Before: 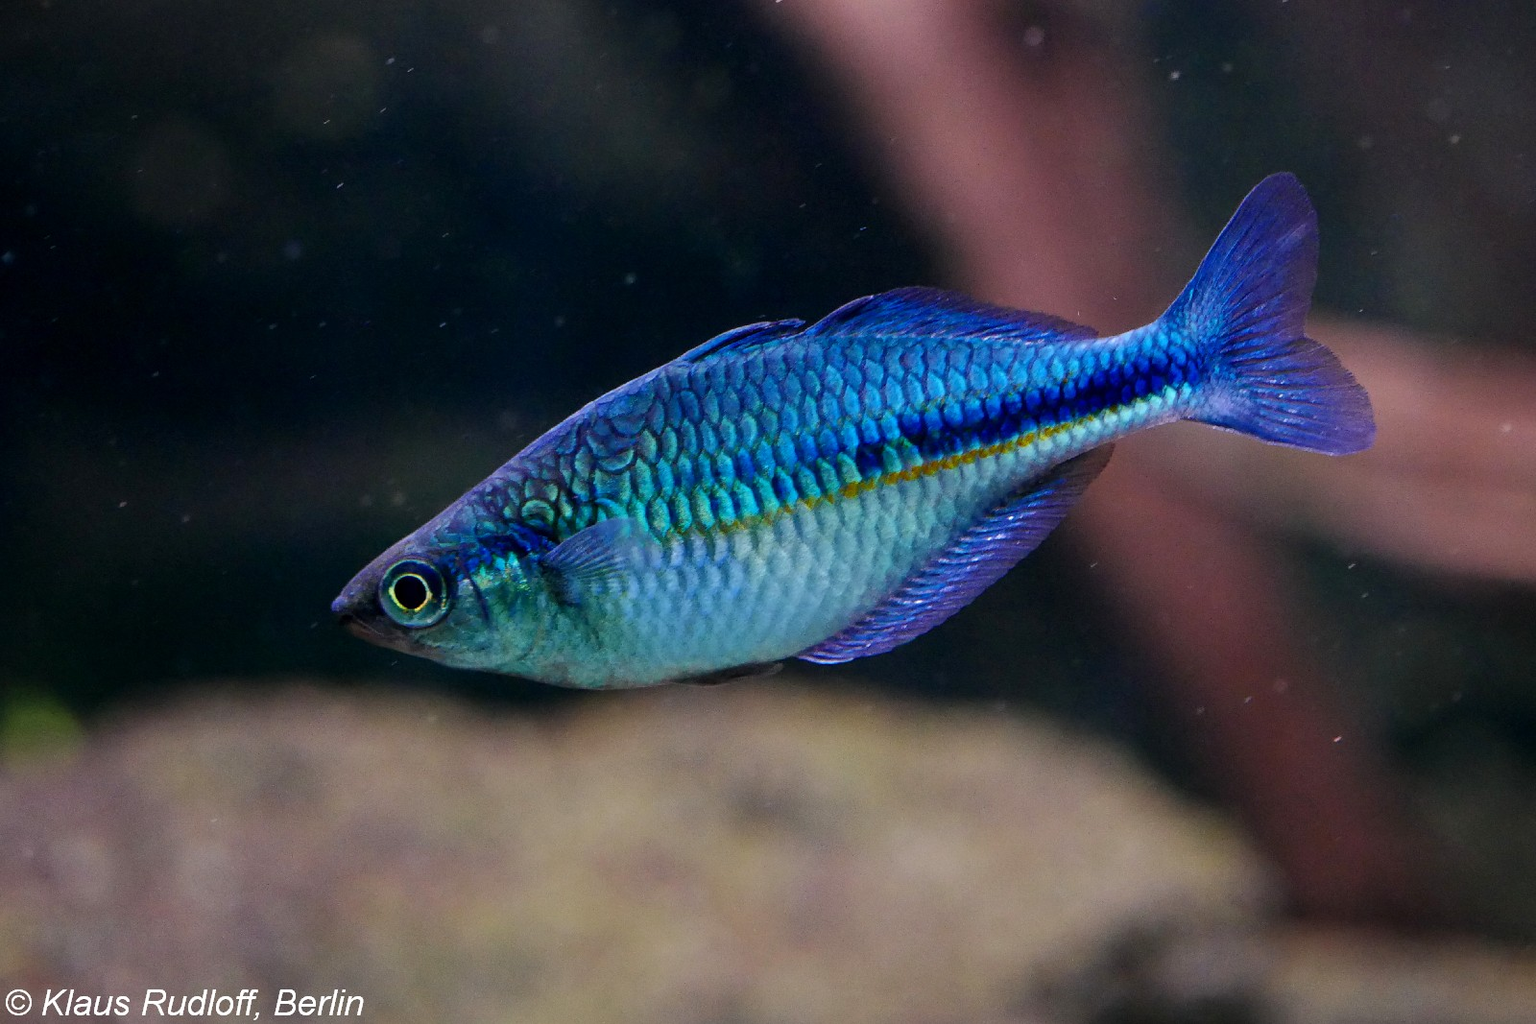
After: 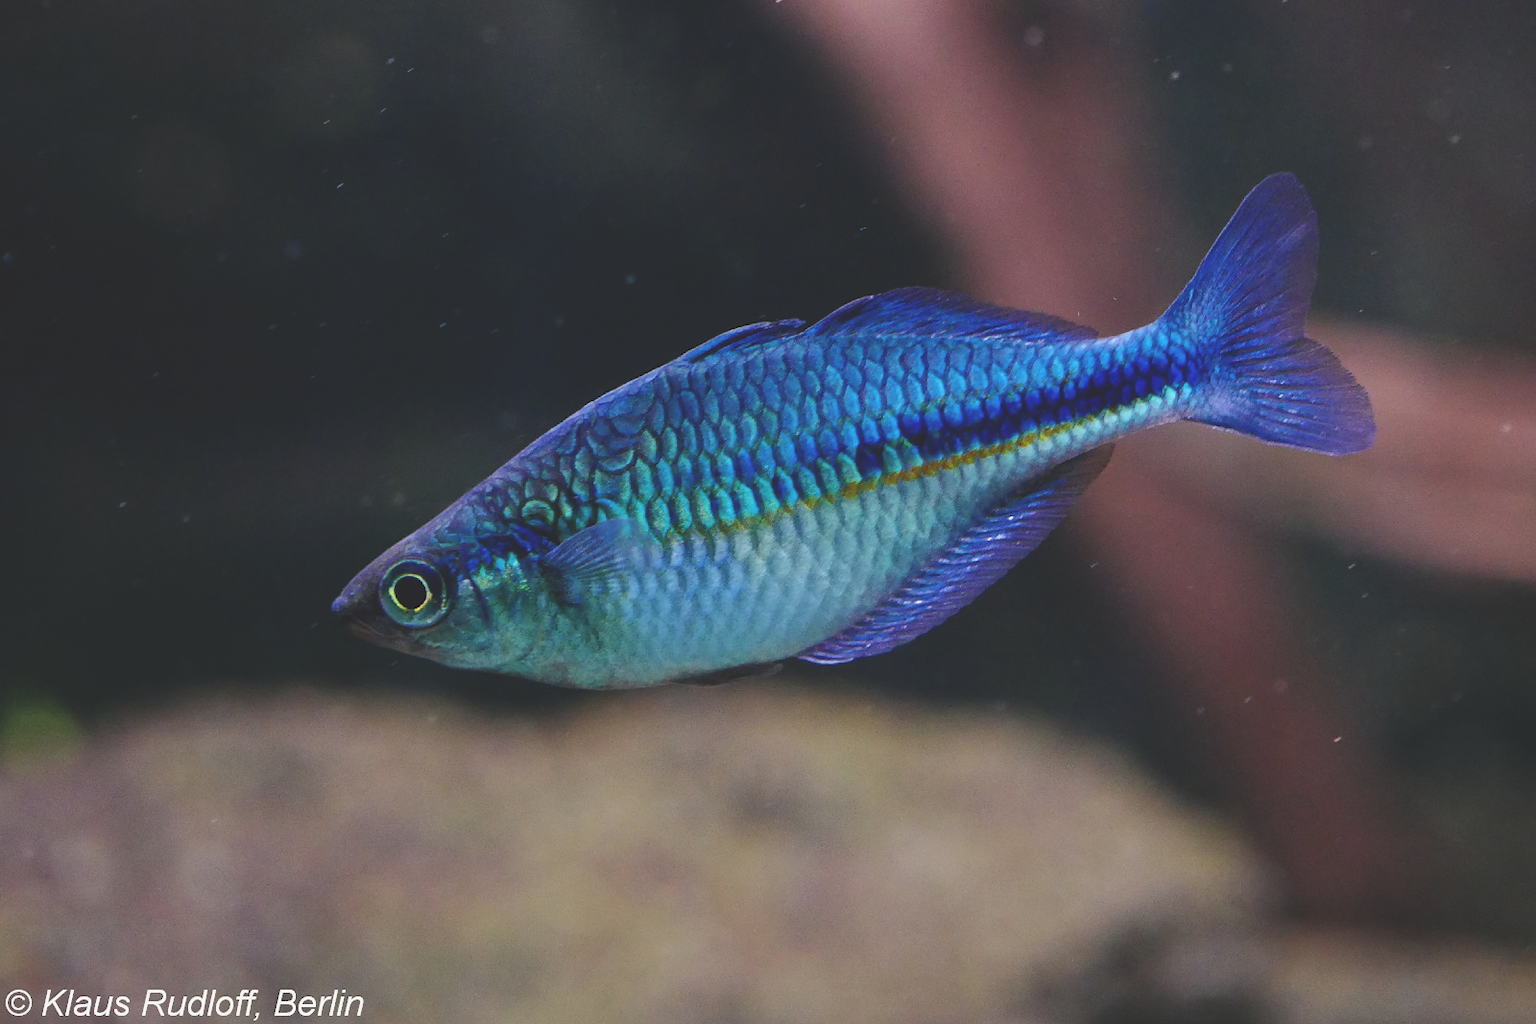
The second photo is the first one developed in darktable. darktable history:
exposure: black level correction -0.025, exposure -0.117 EV, compensate highlight preservation false
